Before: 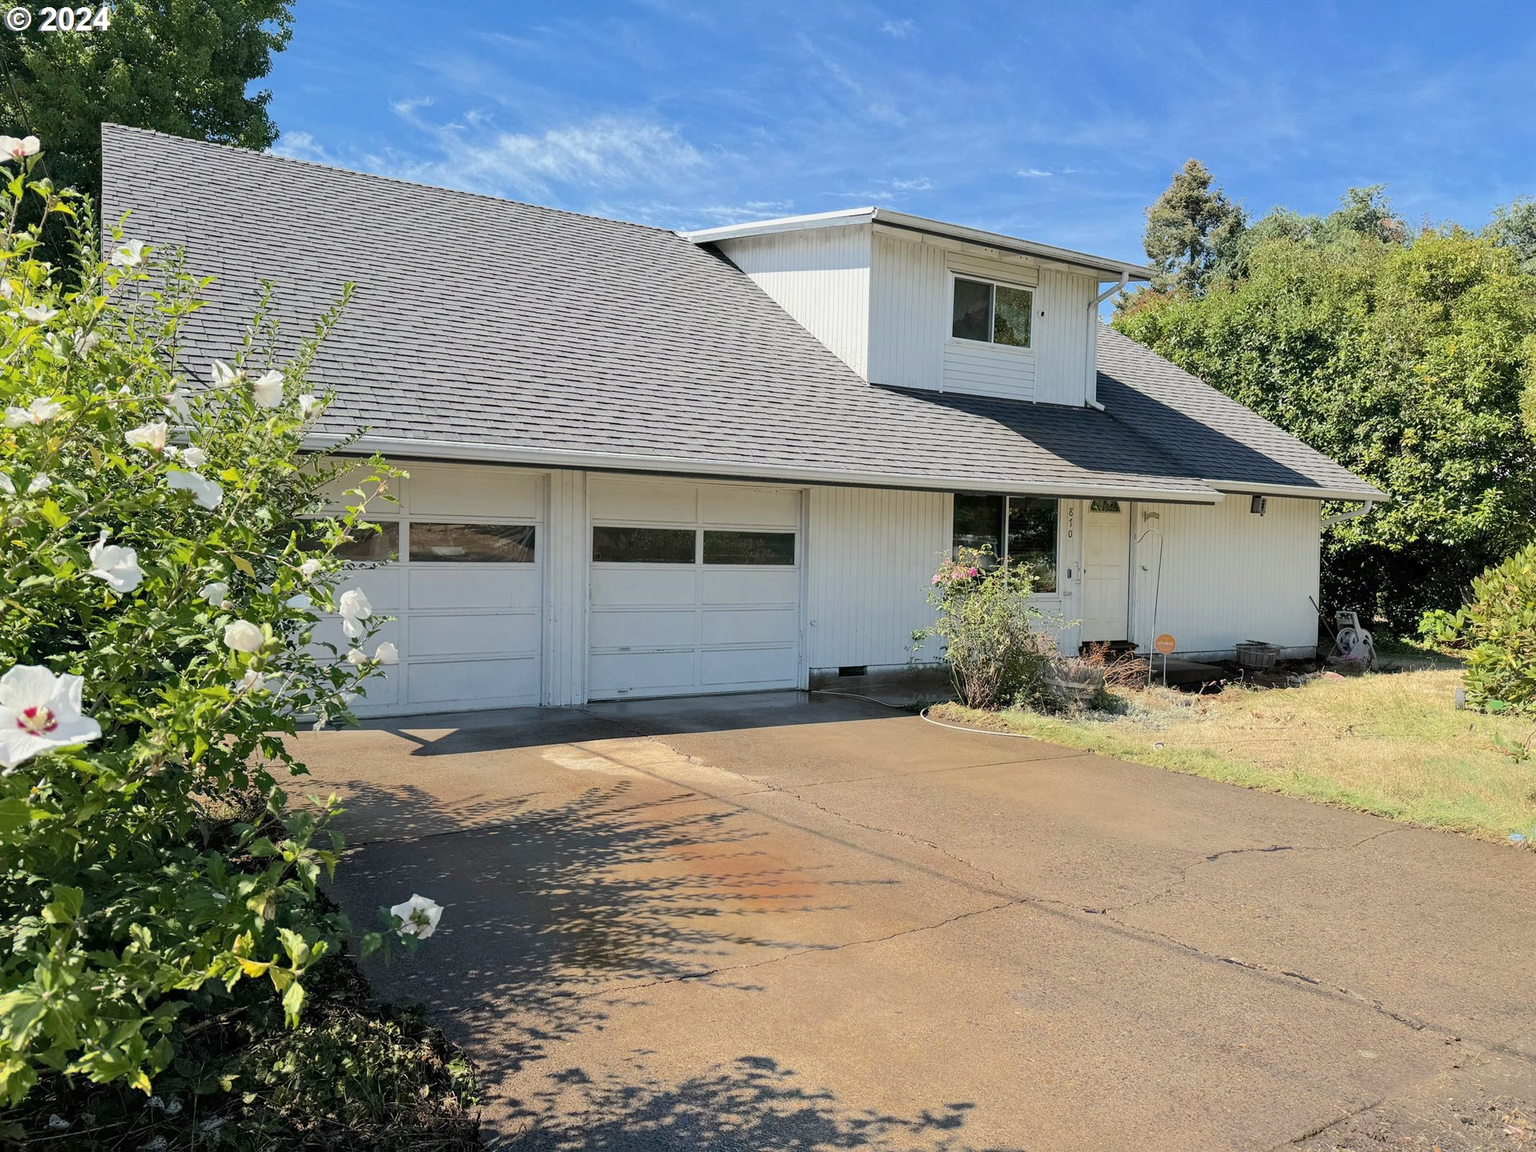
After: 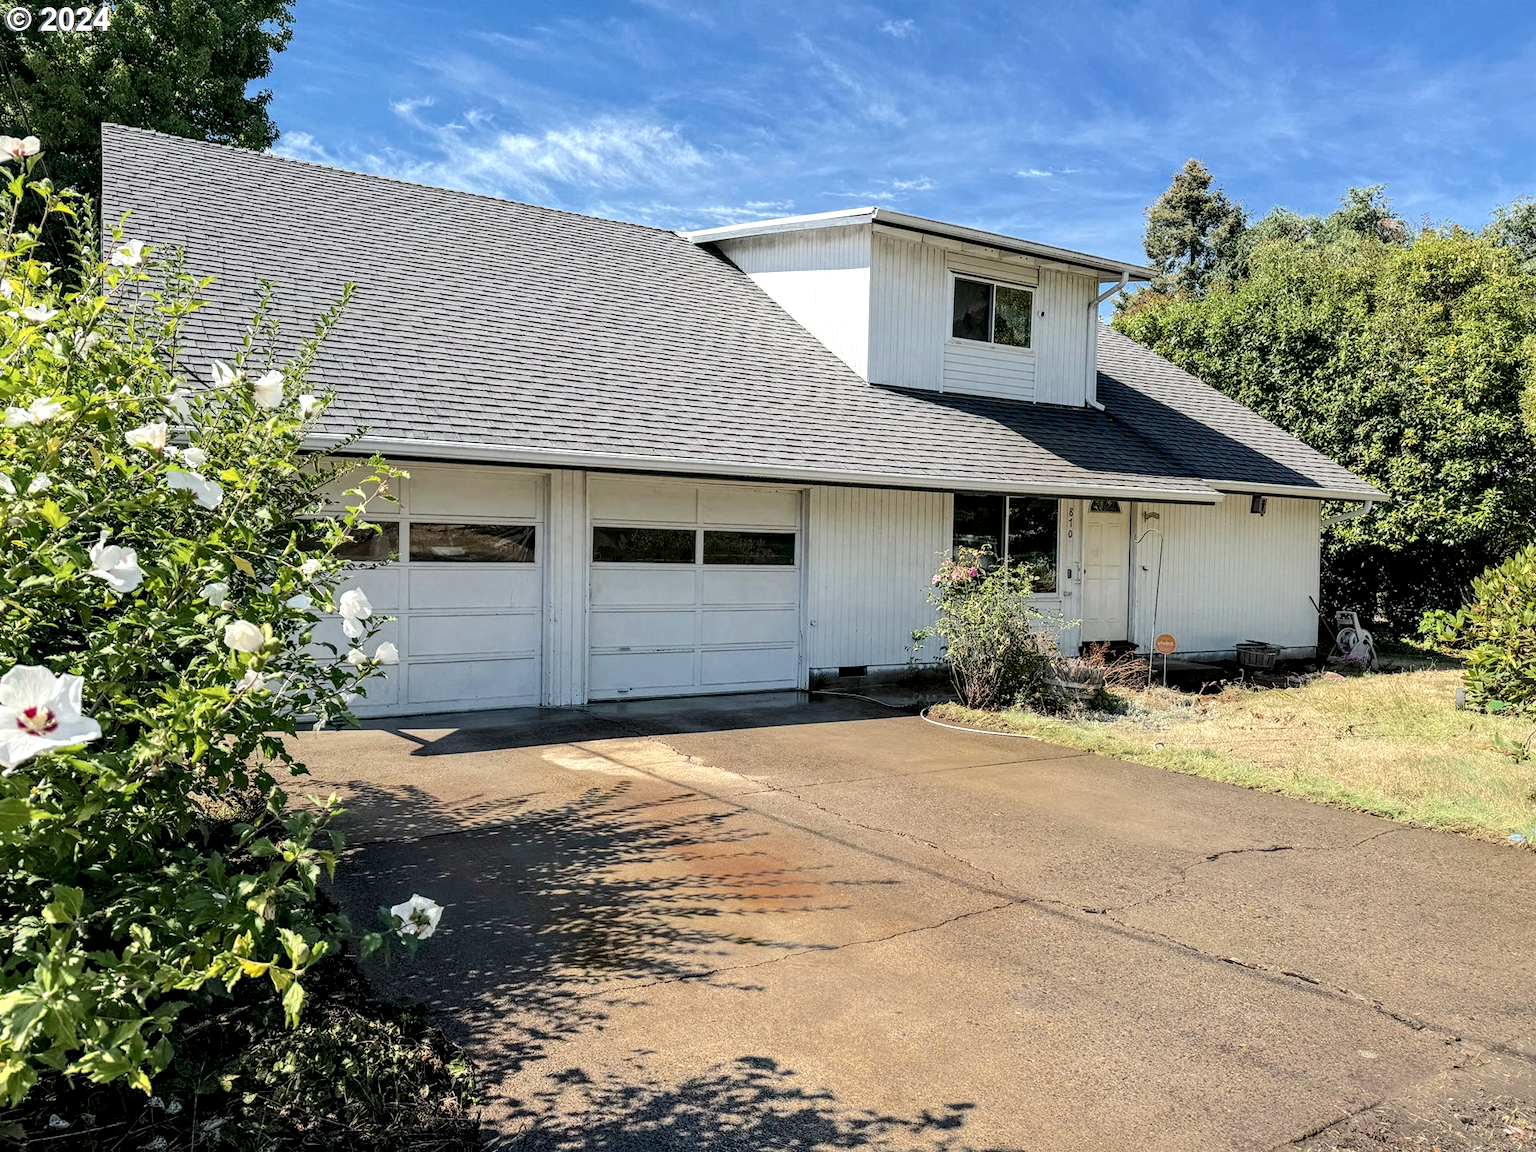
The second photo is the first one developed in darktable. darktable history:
white balance: emerald 1
local contrast: highlights 65%, shadows 54%, detail 169%, midtone range 0.514
